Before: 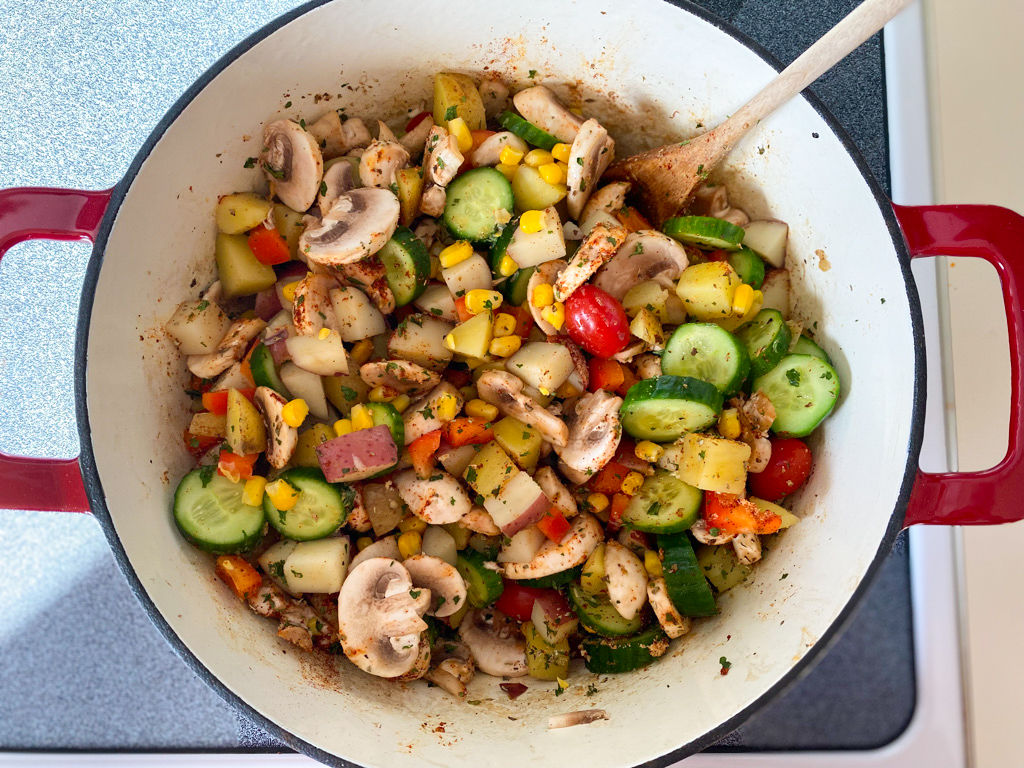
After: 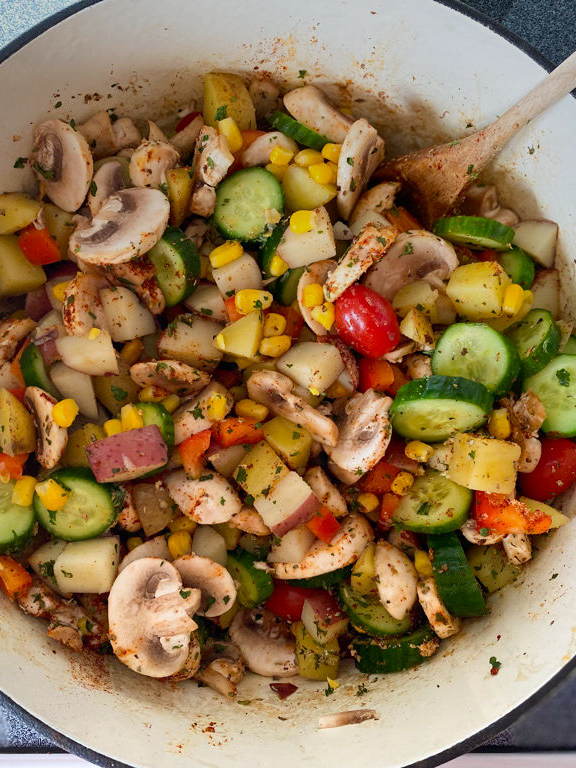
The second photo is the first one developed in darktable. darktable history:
shadows and highlights: shadows 37.27, highlights -28.18, soften with gaussian
crop and rotate: left 22.516%, right 21.234%
graduated density: on, module defaults
